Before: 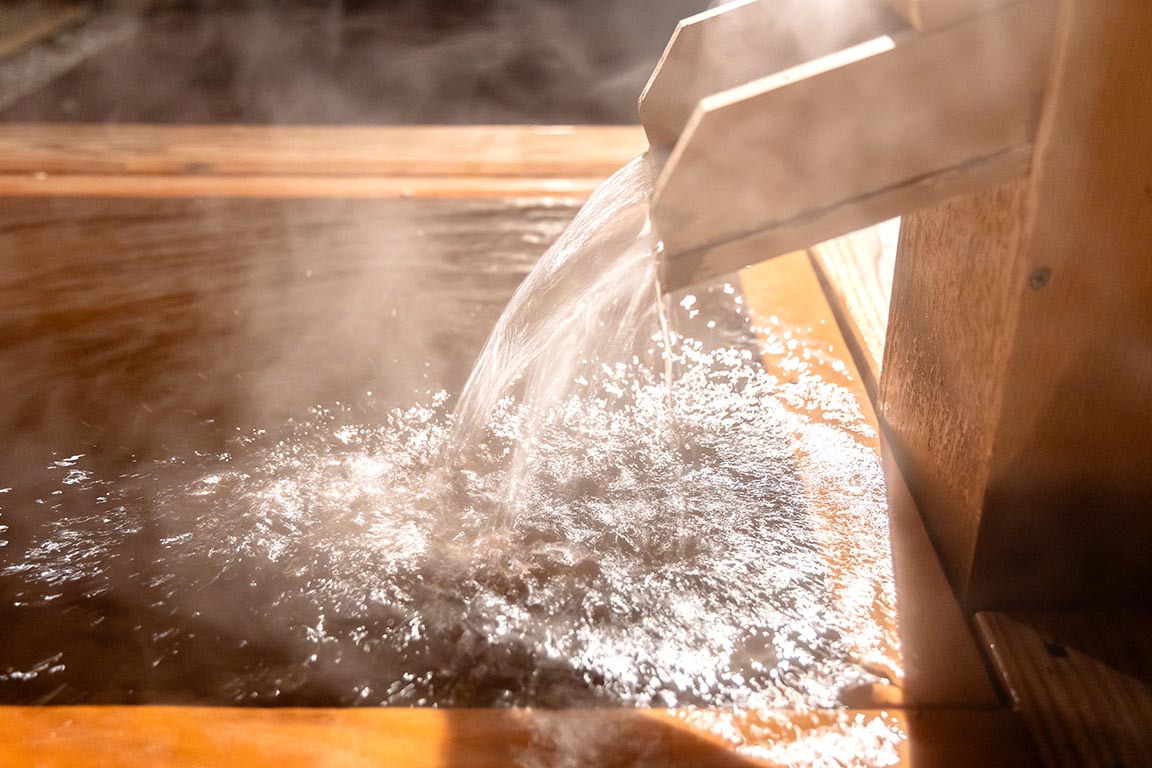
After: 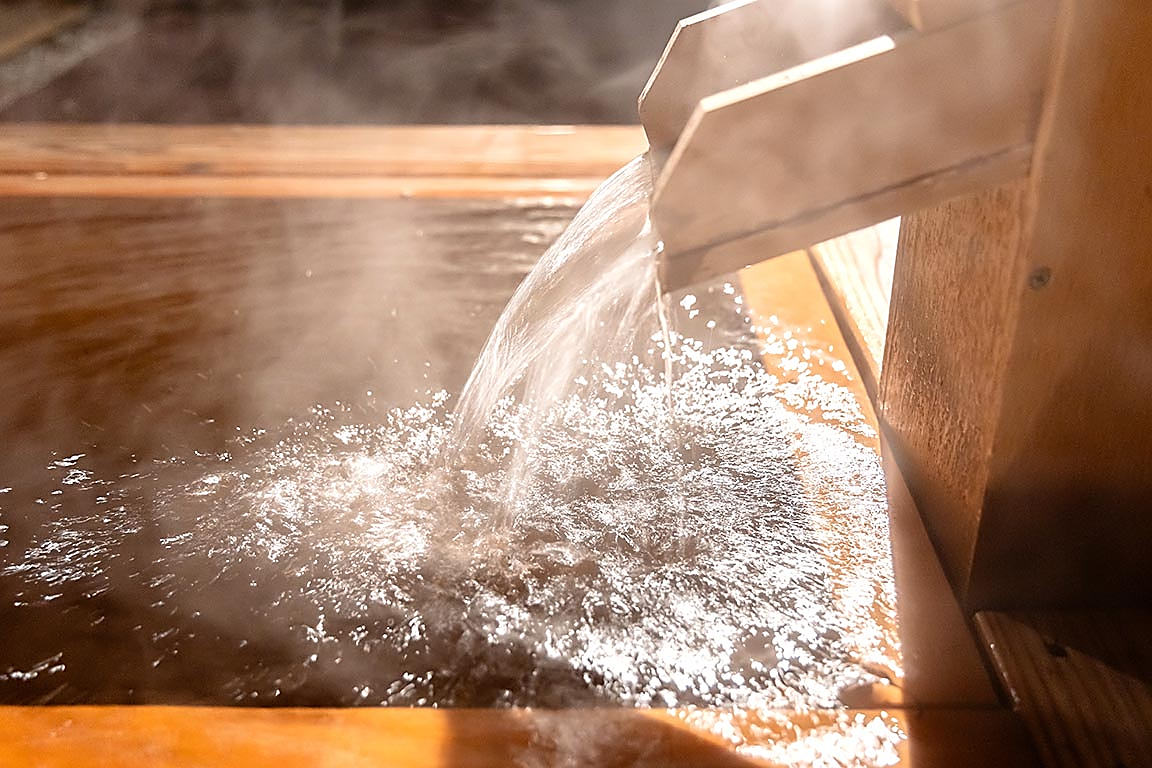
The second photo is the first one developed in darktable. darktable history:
sharpen: radius 1.406, amount 1.235, threshold 0.6
